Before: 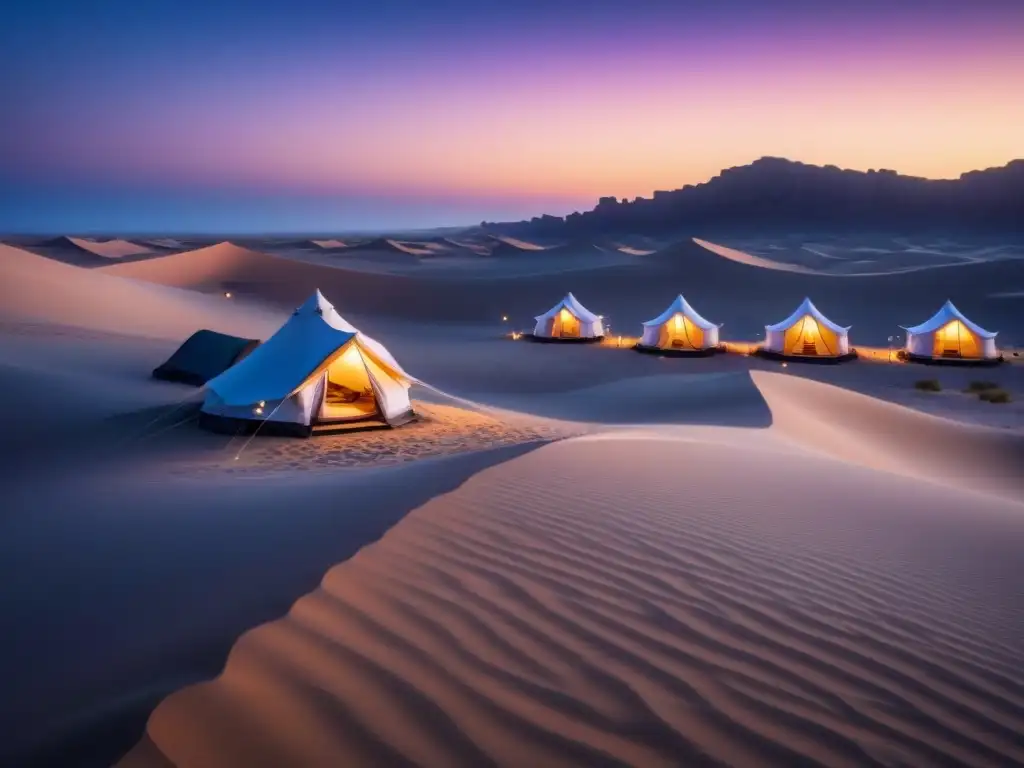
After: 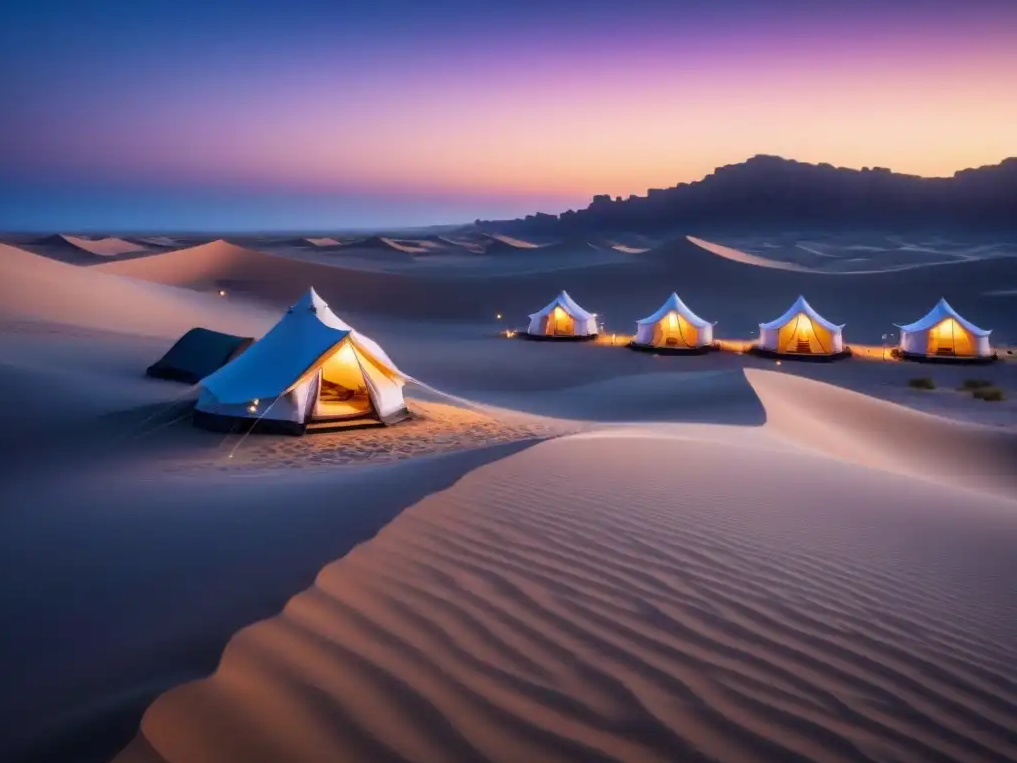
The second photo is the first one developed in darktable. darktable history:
crop and rotate: left 0.639%, top 0.333%, bottom 0.265%
